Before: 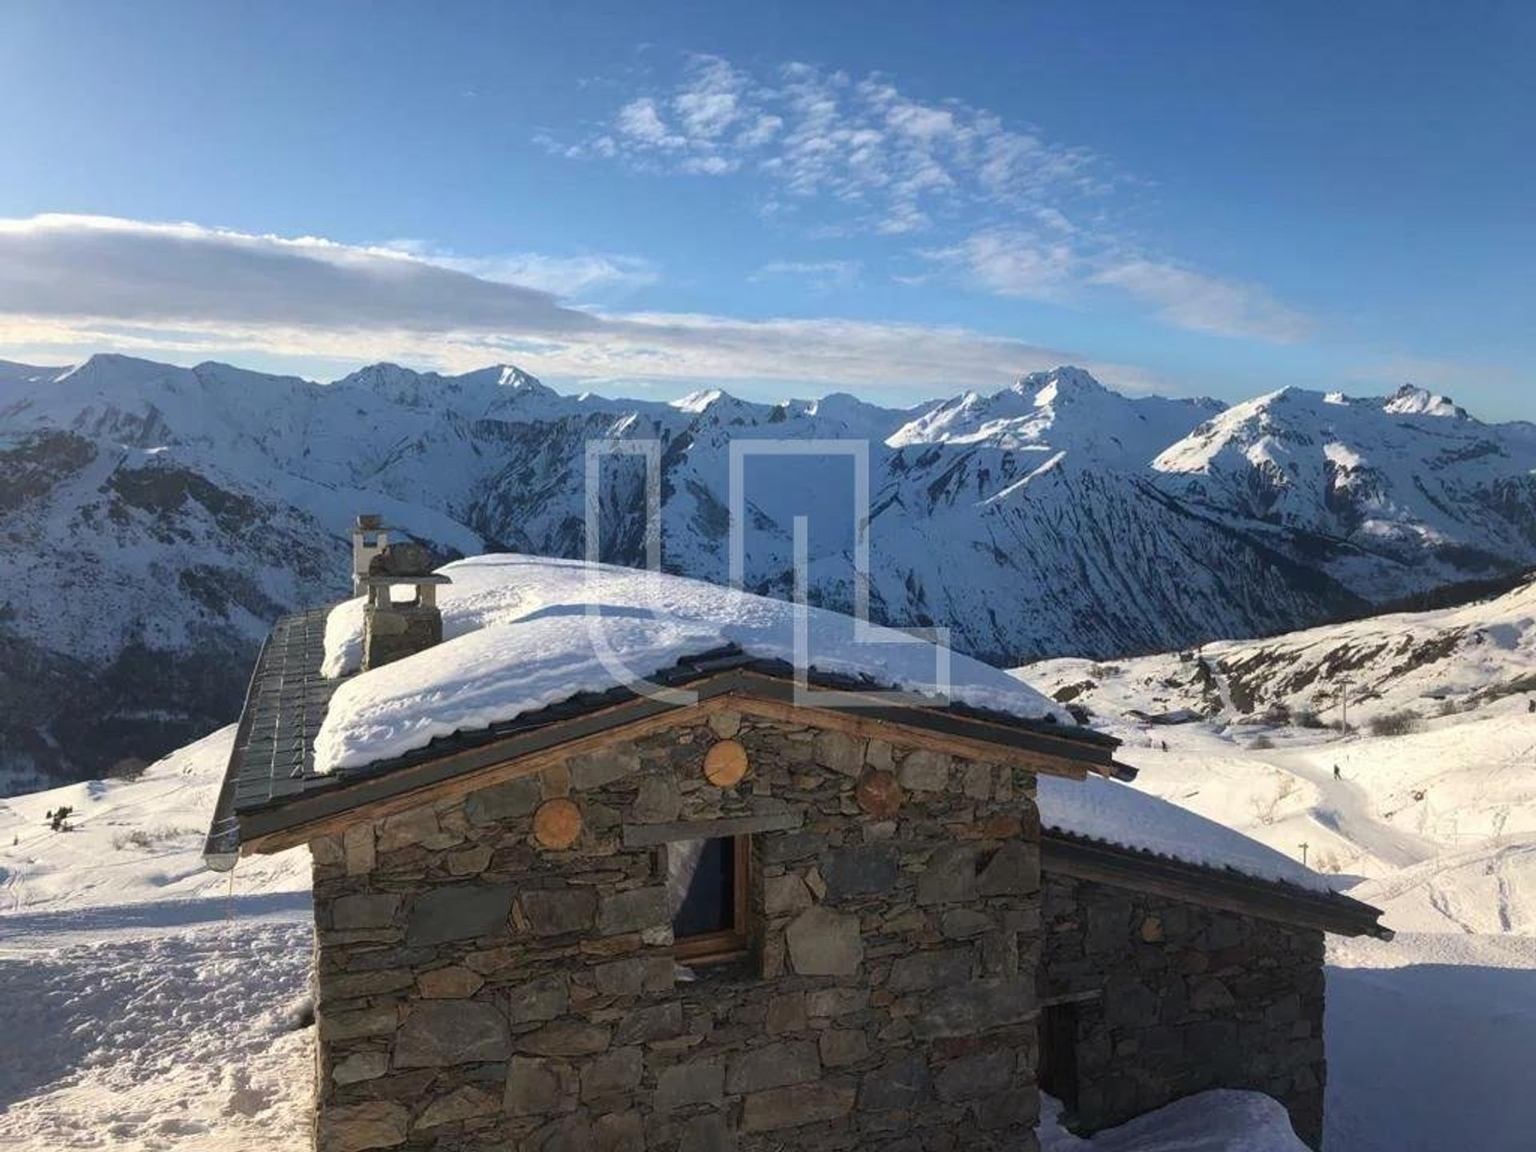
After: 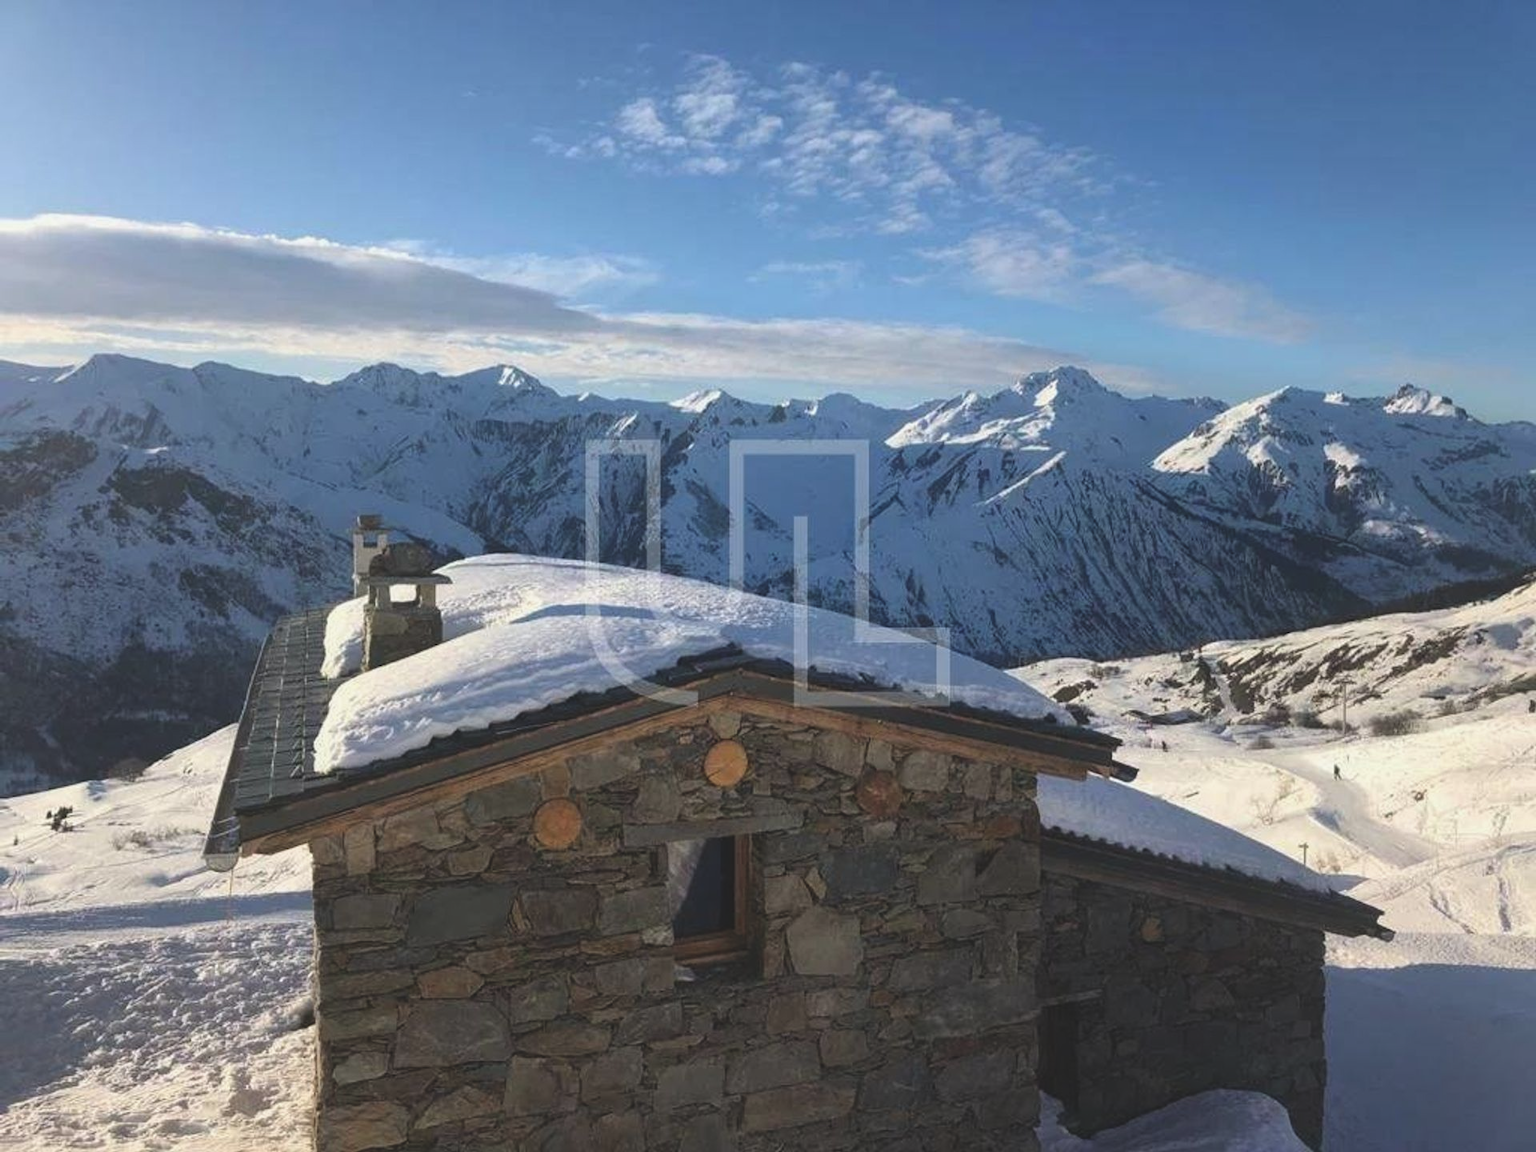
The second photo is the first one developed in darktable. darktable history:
exposure: black level correction -0.015, exposure -0.126 EV, compensate highlight preservation false
